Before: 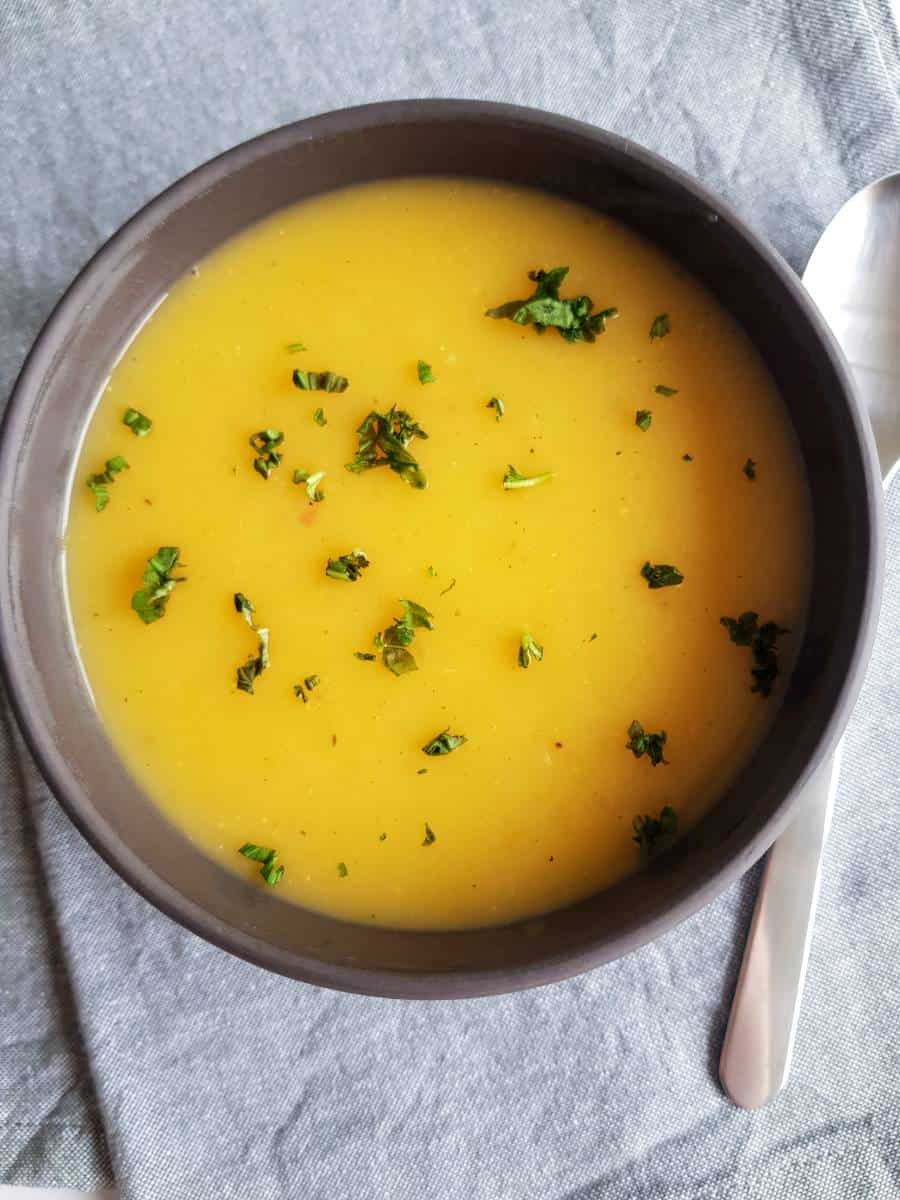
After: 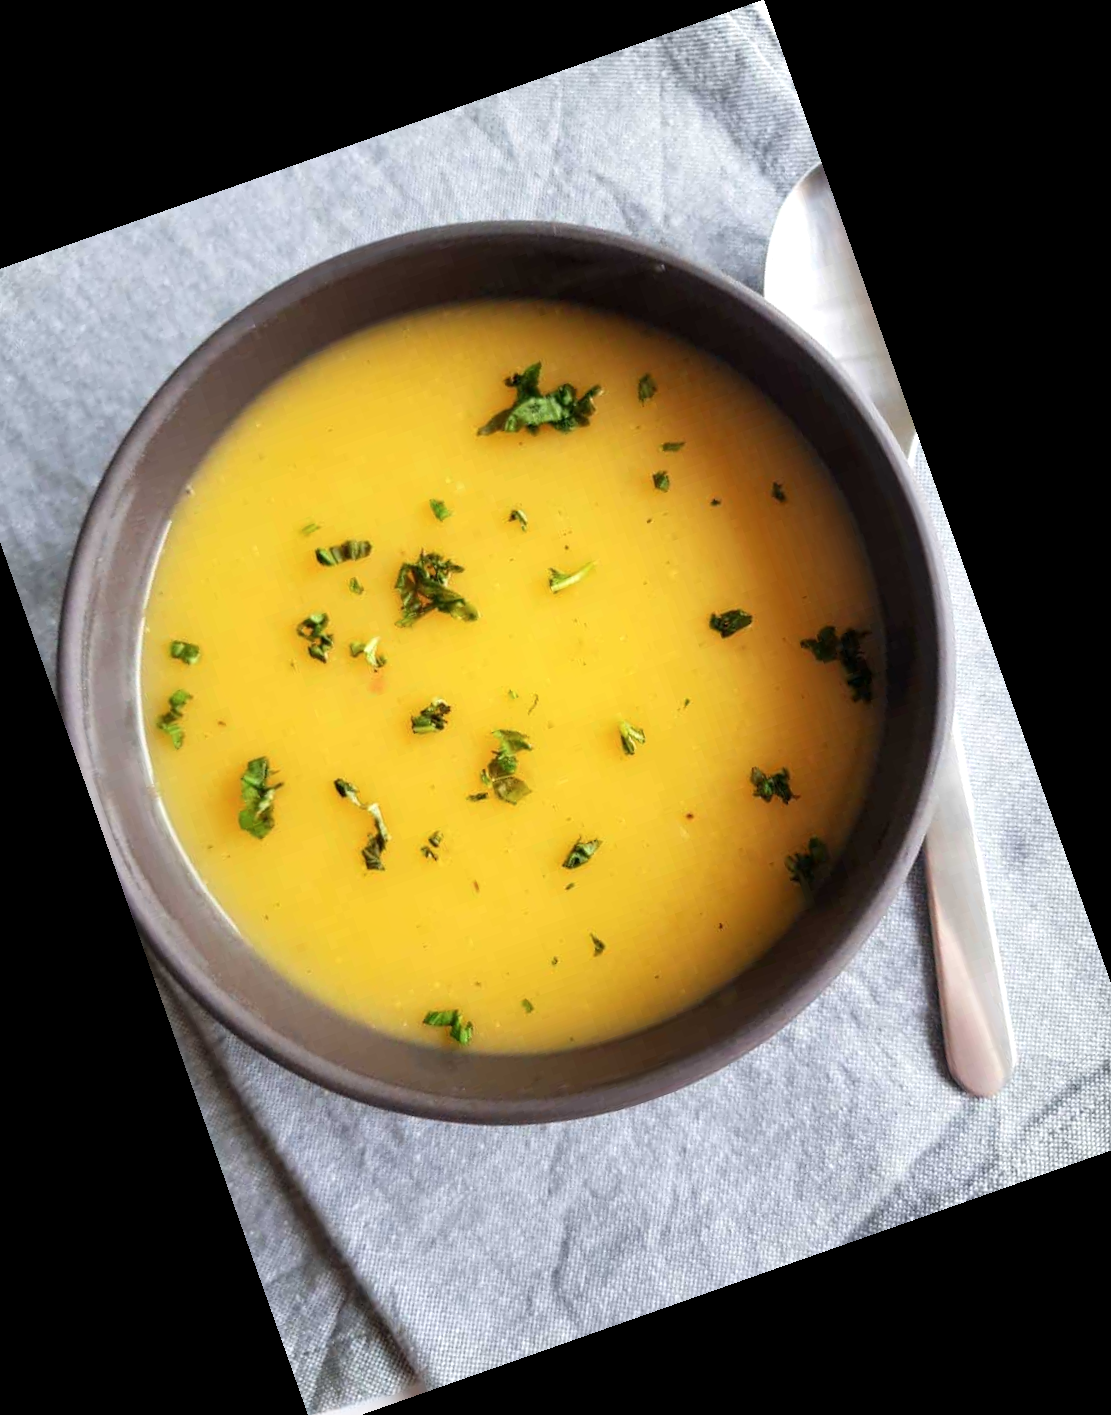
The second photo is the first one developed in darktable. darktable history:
crop and rotate: angle 19.43°, left 6.812%, right 4.125%, bottom 1.087%
shadows and highlights: shadows -12.5, white point adjustment 4, highlights 28.33
